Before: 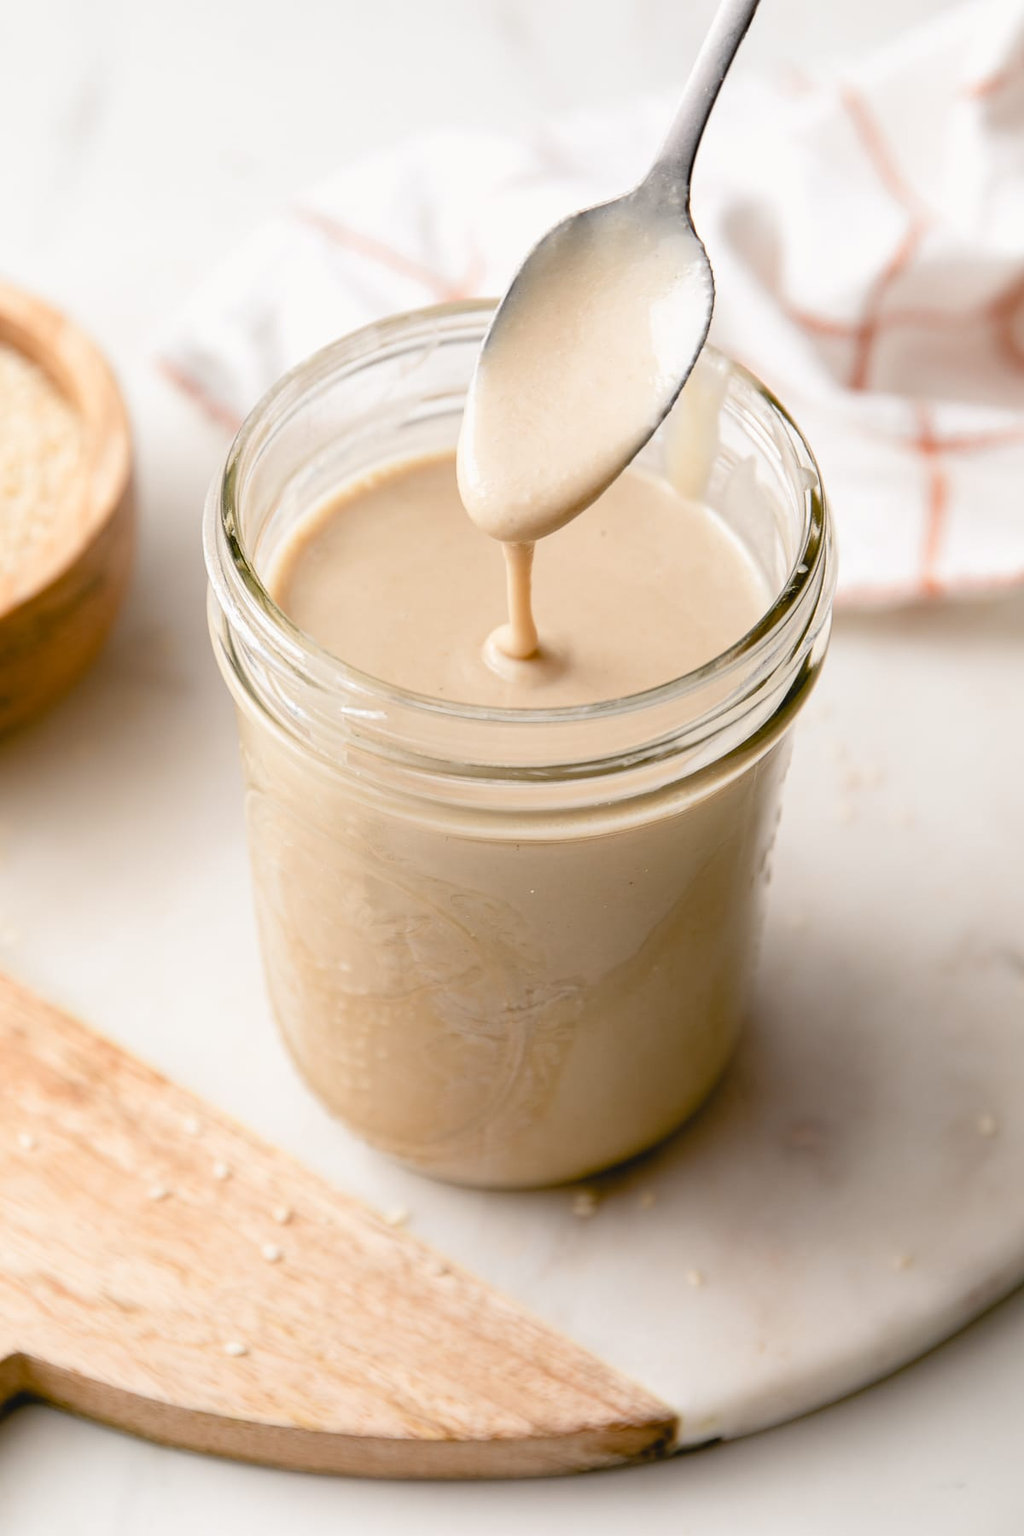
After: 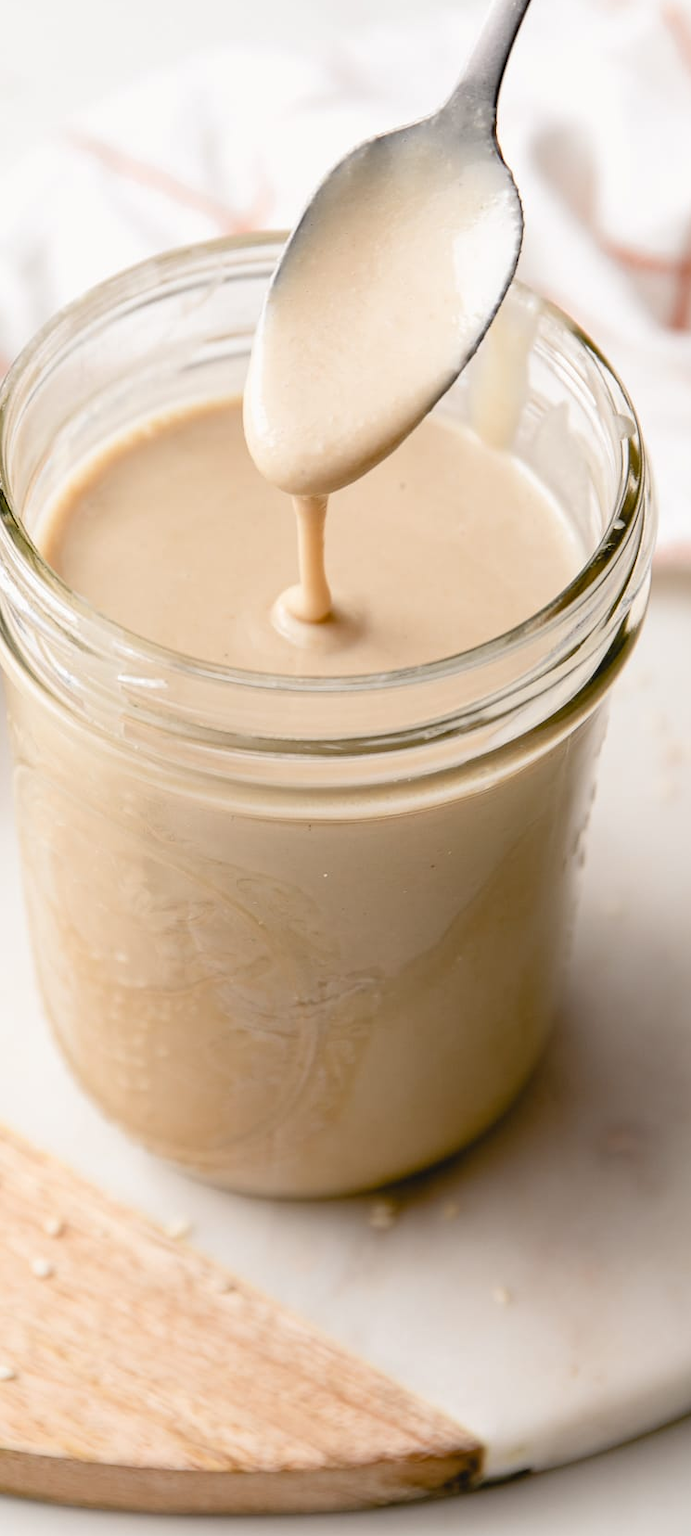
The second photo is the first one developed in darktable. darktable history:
crop and rotate: left 22.771%, top 5.646%, right 15.052%, bottom 2.322%
